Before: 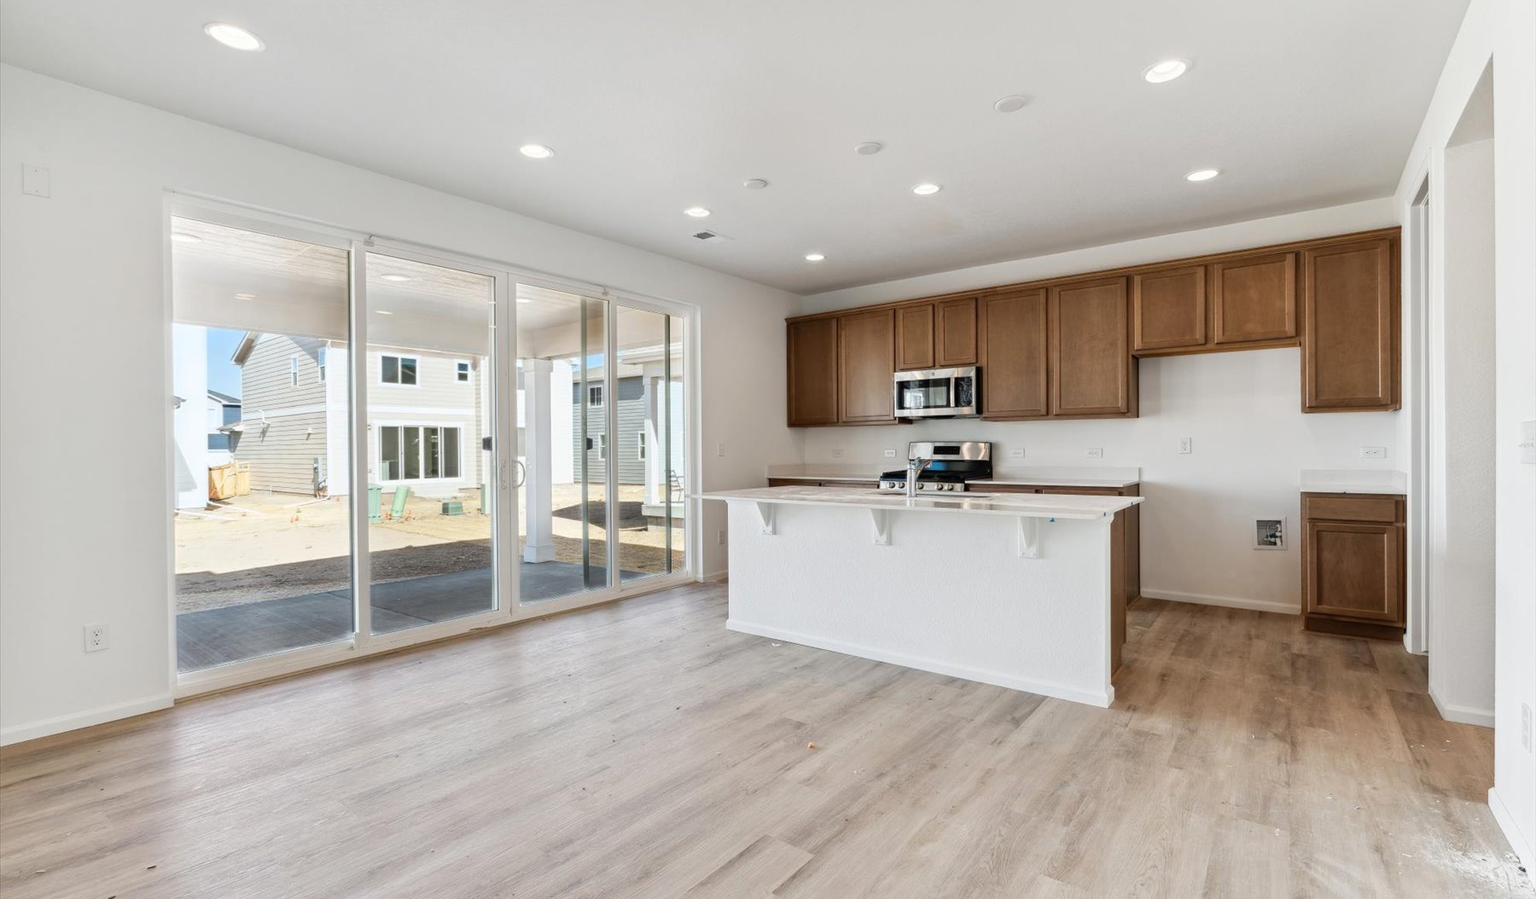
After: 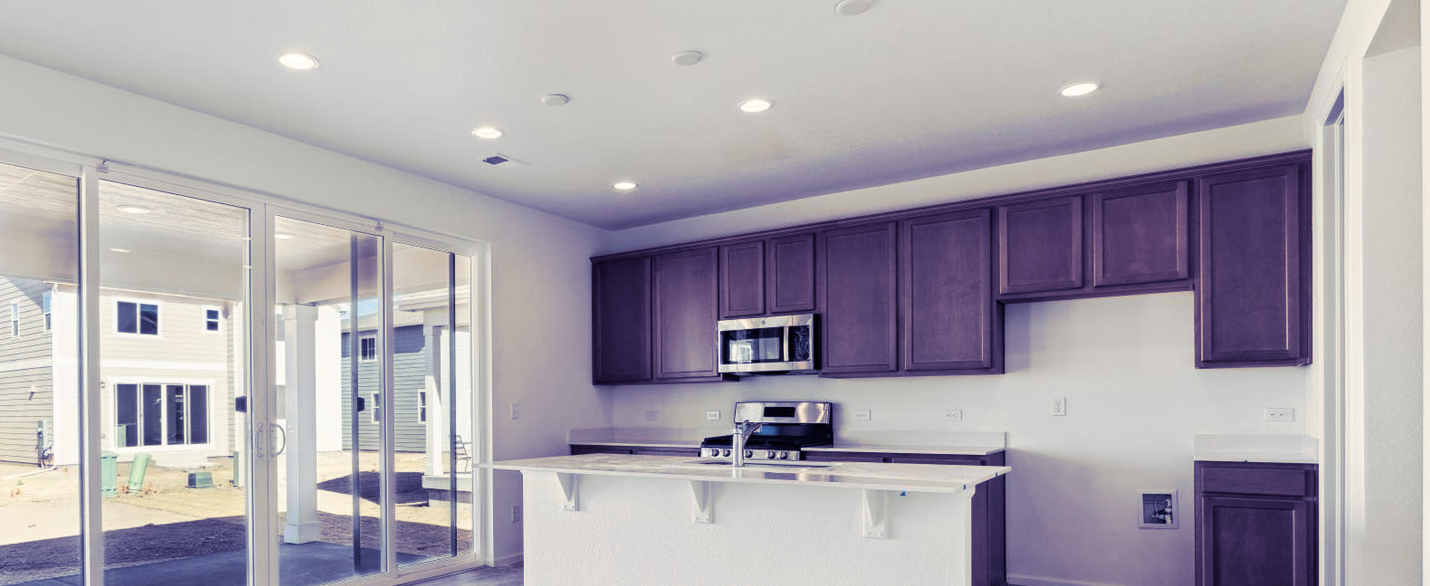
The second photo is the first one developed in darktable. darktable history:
crop: left 18.38%, top 11.092%, right 2.134%, bottom 33.217%
split-toning: shadows › hue 242.67°, shadows › saturation 0.733, highlights › hue 45.33°, highlights › saturation 0.667, balance -53.304, compress 21.15%
